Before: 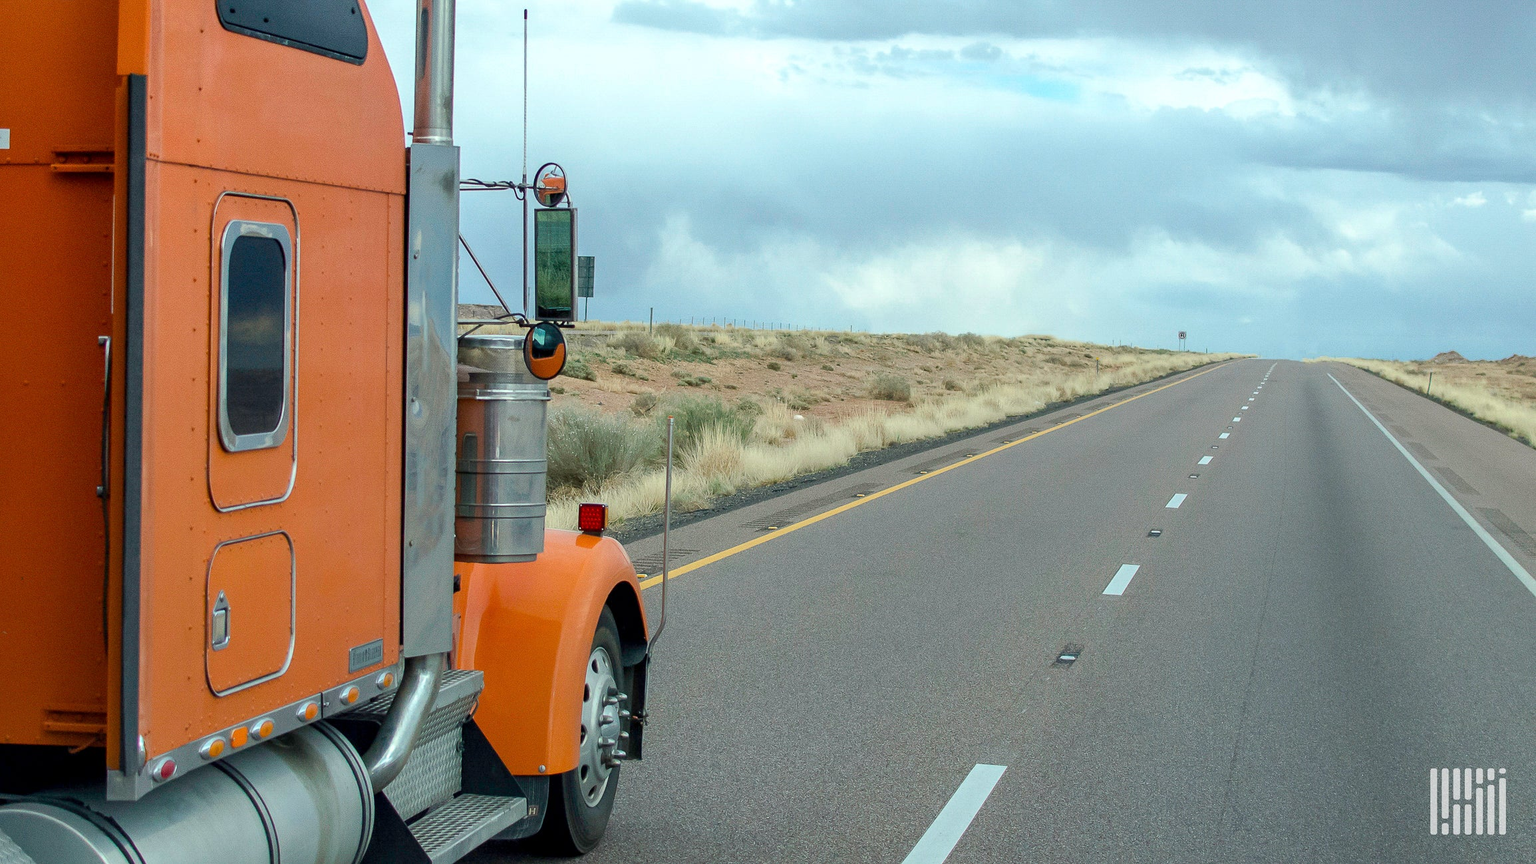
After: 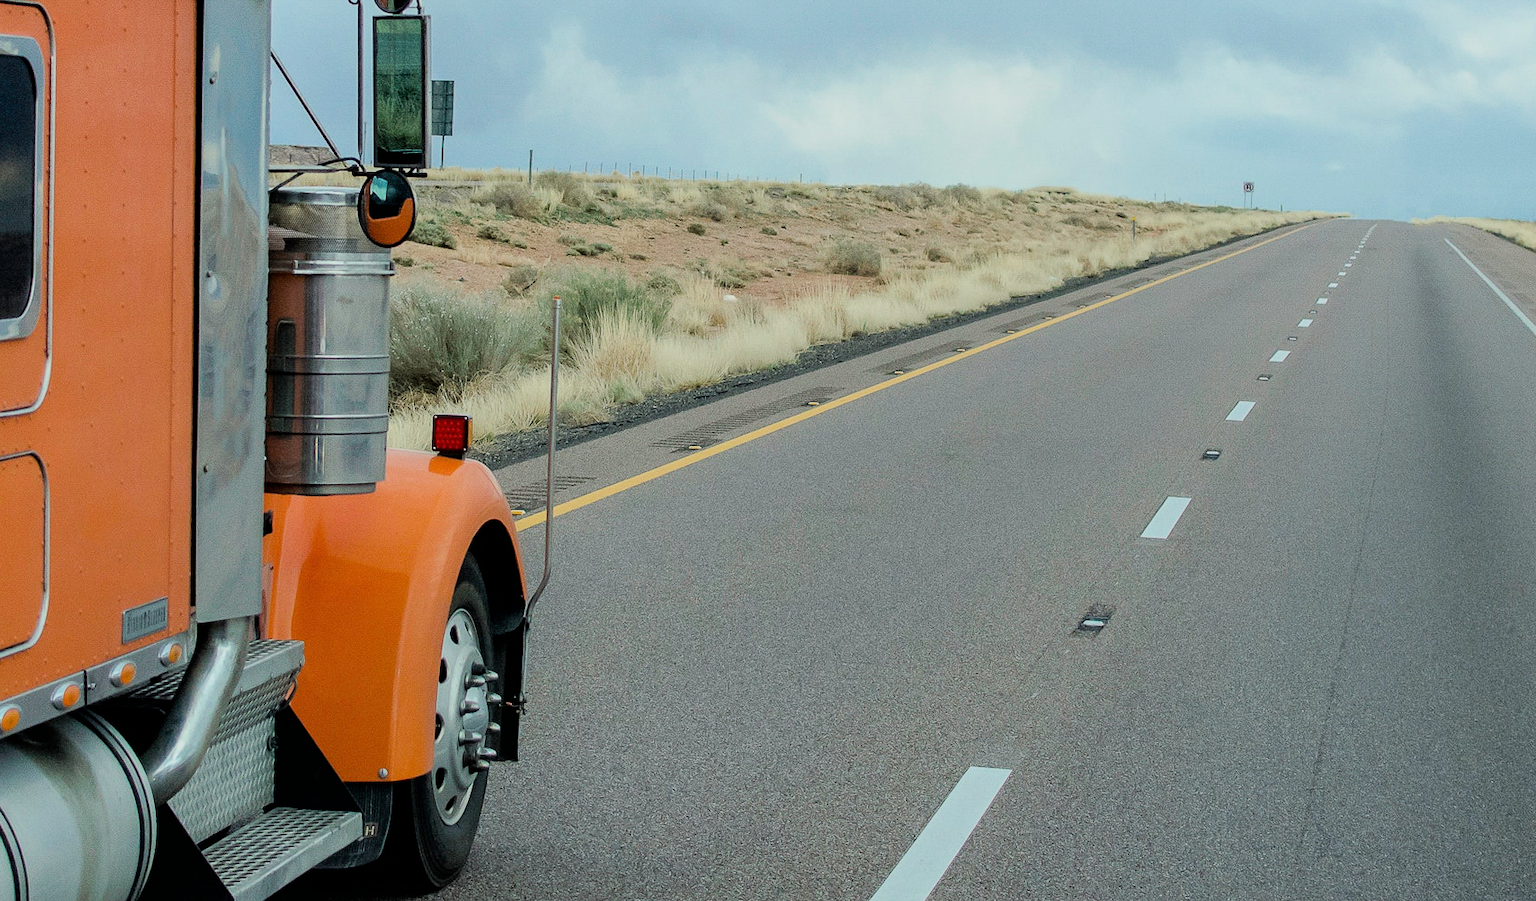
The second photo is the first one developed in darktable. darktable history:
filmic rgb: black relative exposure -5 EV, hardness 2.88, contrast 1.2
crop: left 16.871%, top 22.857%, right 9.116%
